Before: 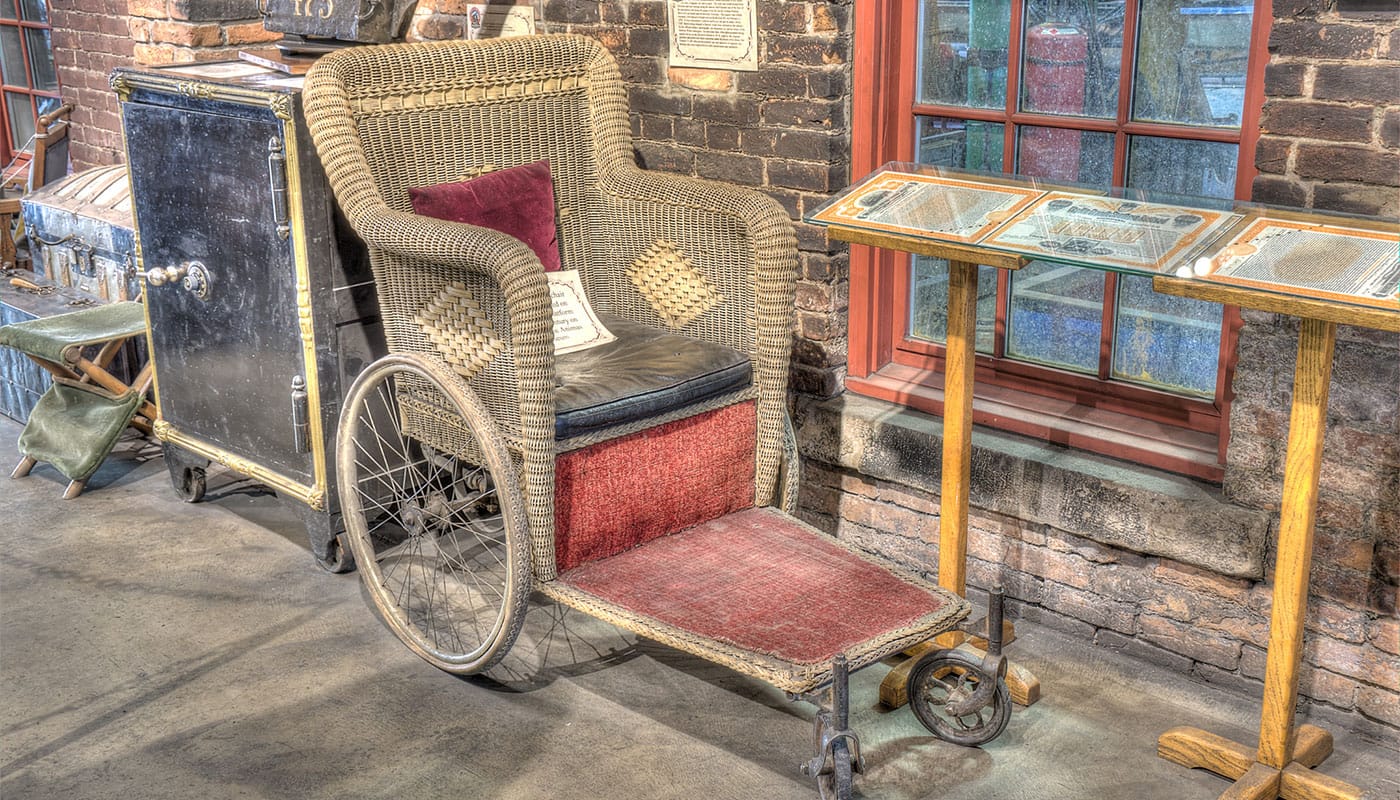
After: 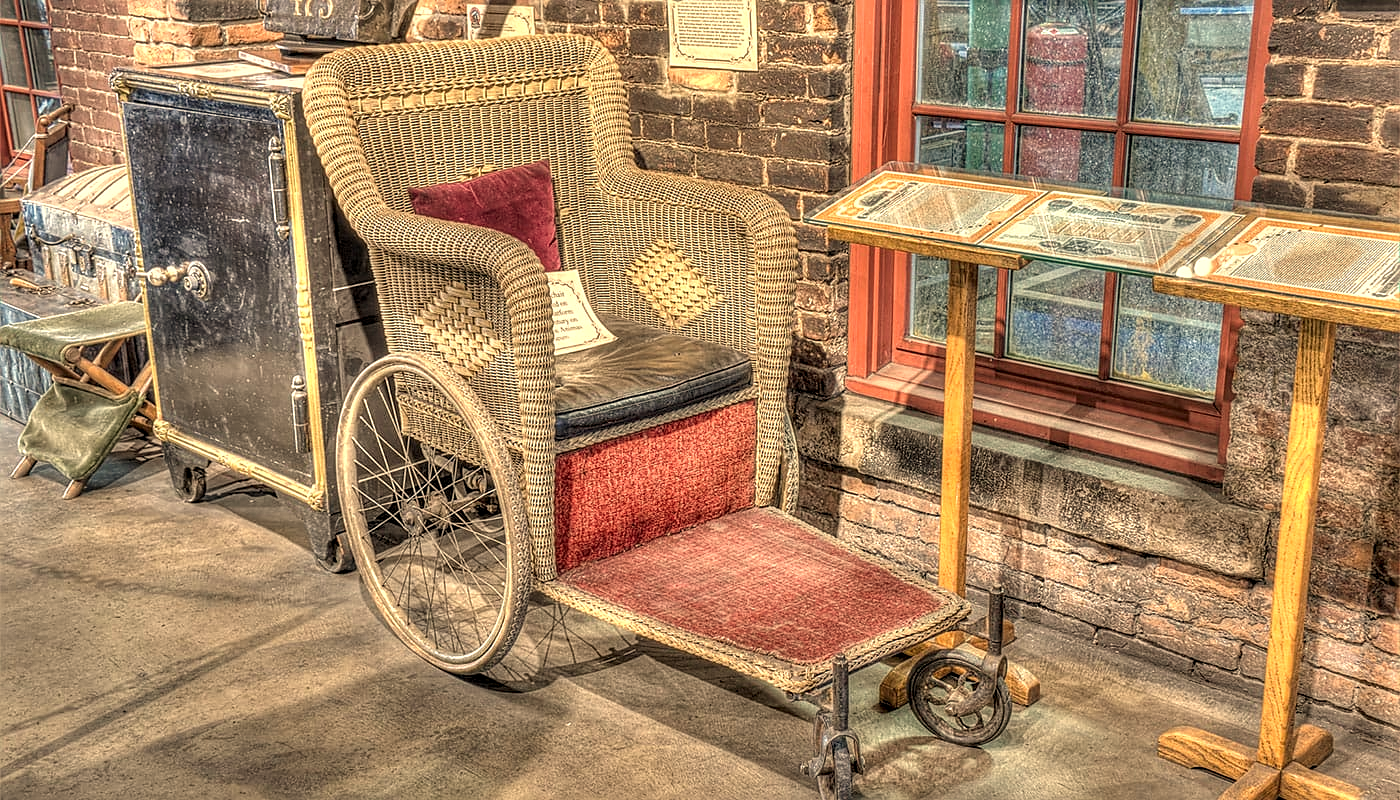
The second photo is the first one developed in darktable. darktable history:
white balance: red 1.123, blue 0.83
local contrast: detail 130%
rgb levels: preserve colors max RGB
sharpen: on, module defaults
